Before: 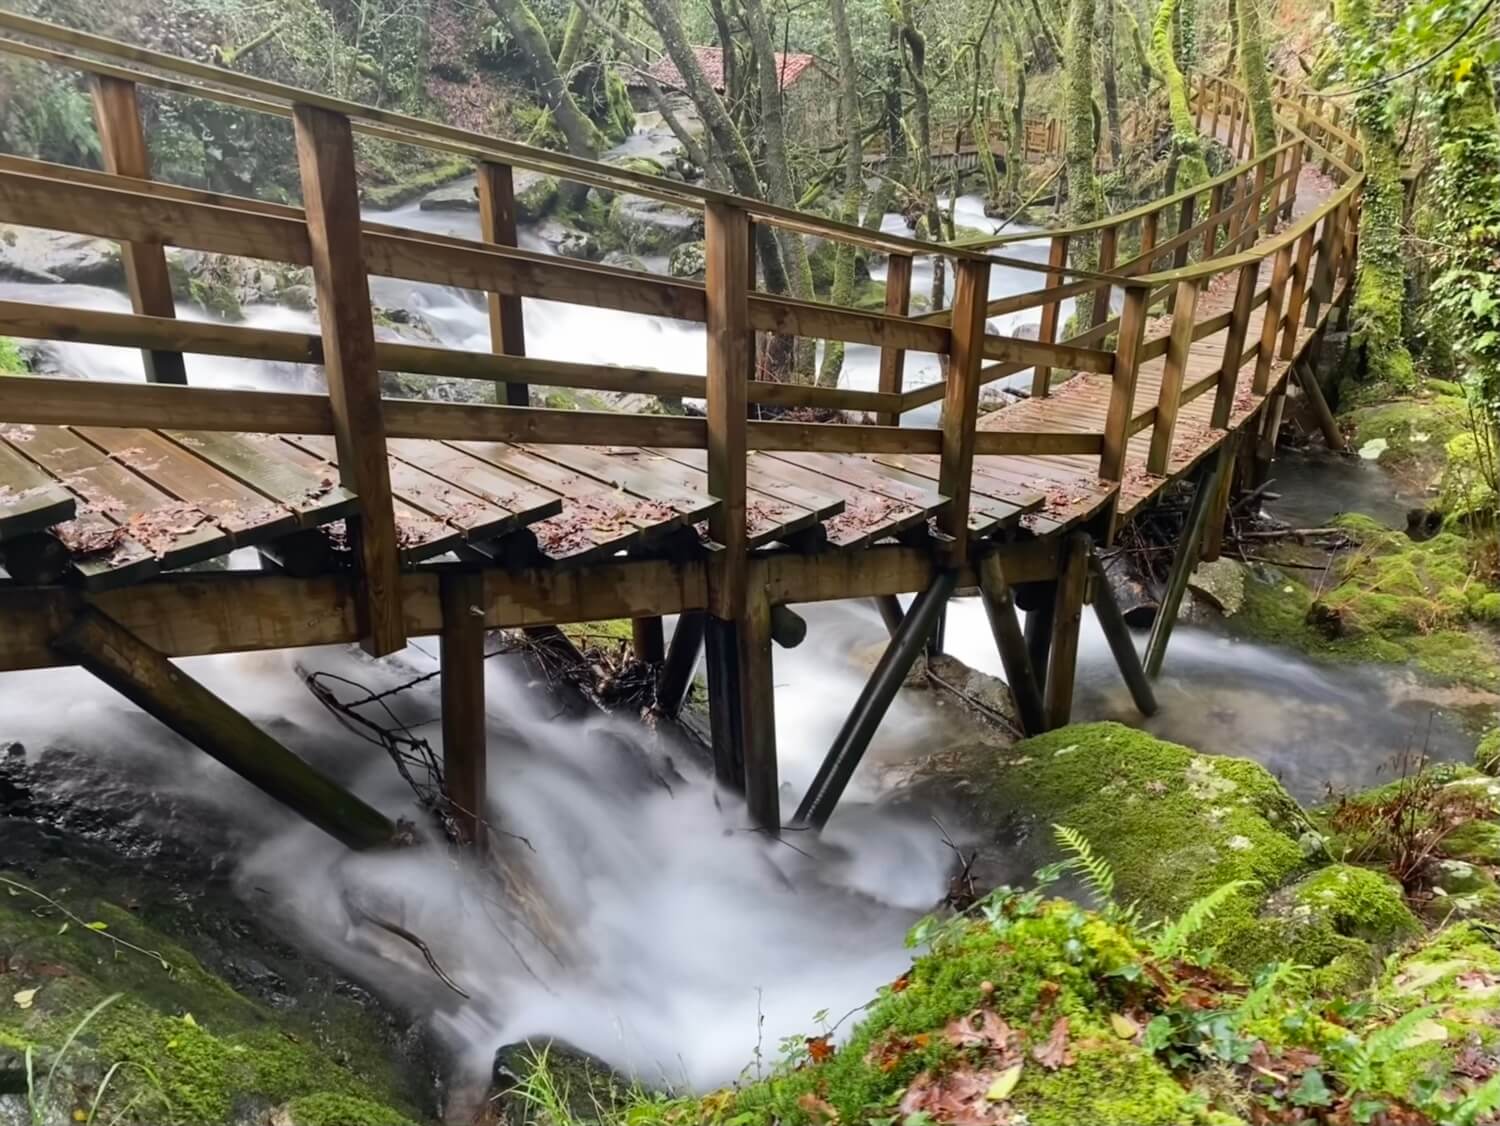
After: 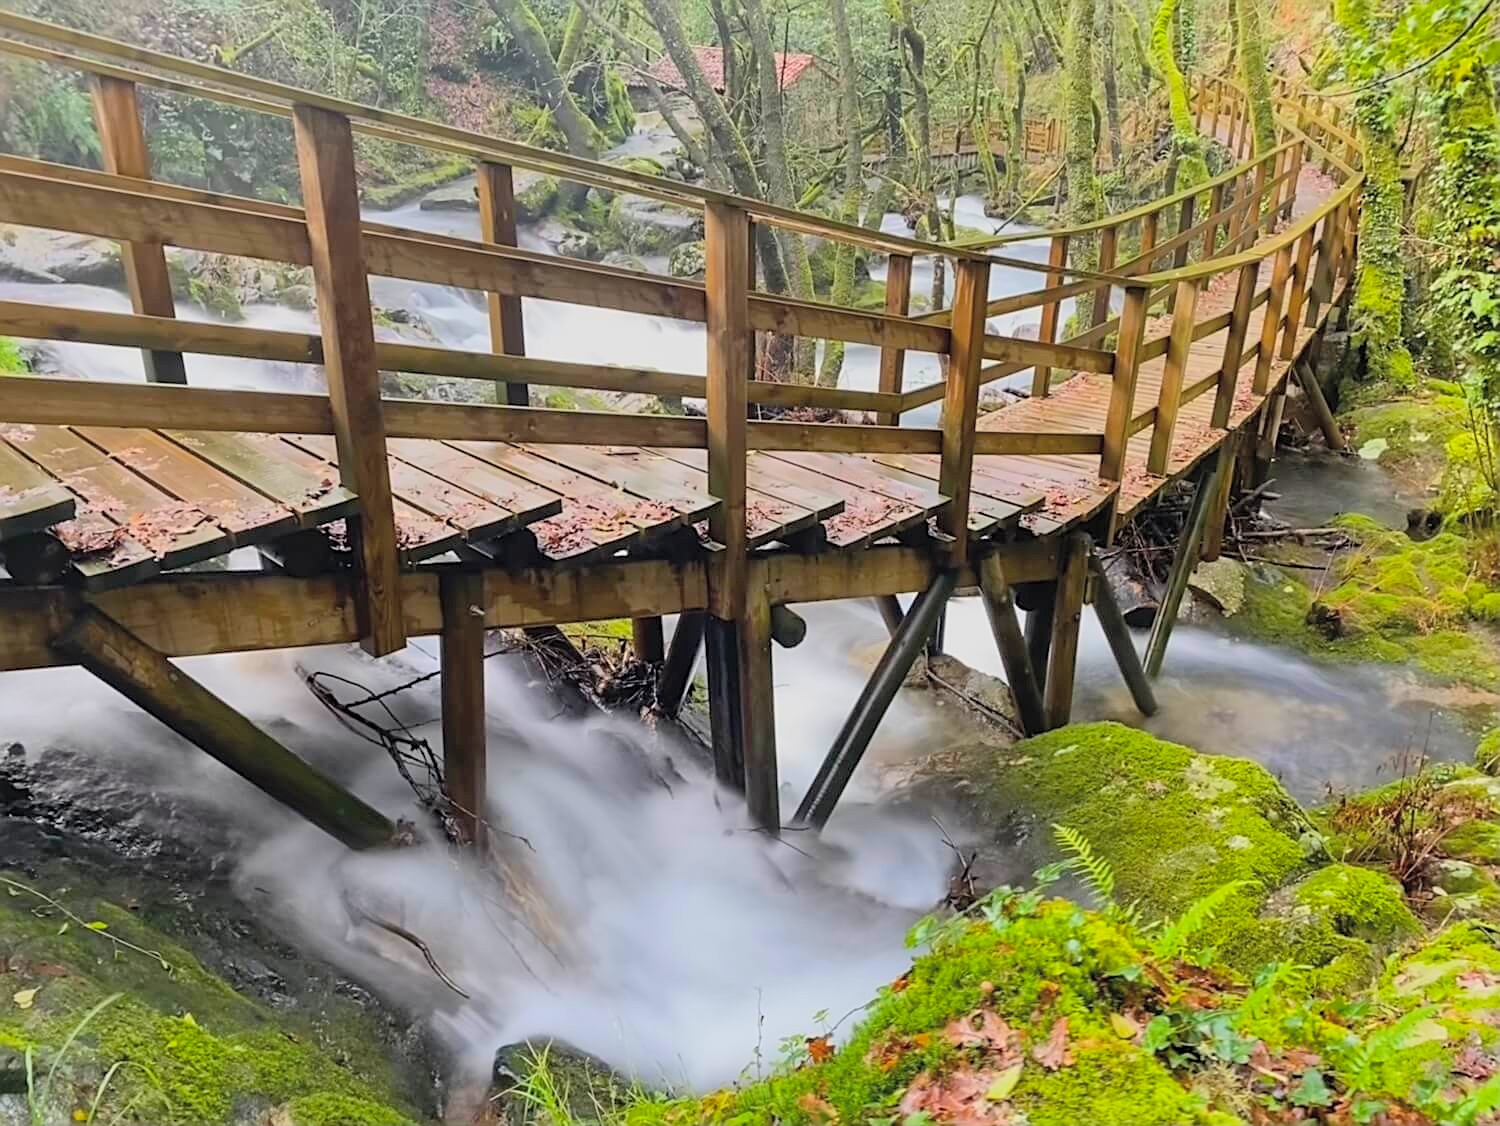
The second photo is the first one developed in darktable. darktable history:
sharpen: on, module defaults
global tonemap: drago (0.7, 100)
color balance rgb: linear chroma grading › global chroma 33.4%
